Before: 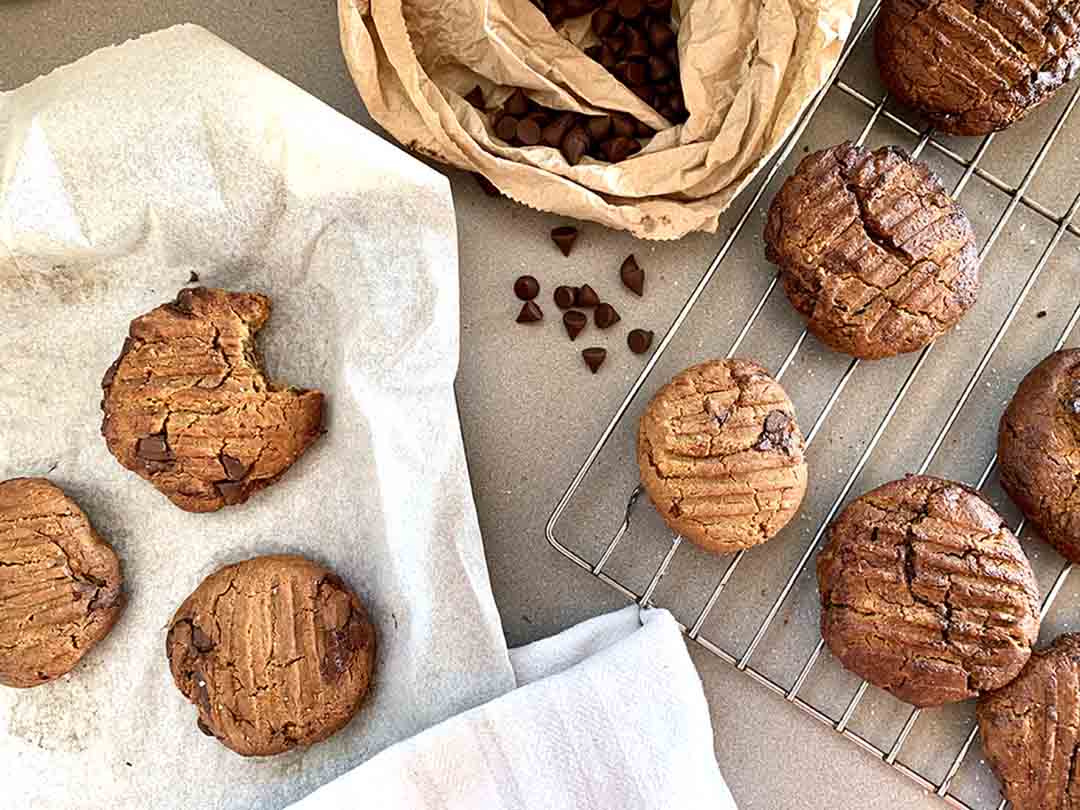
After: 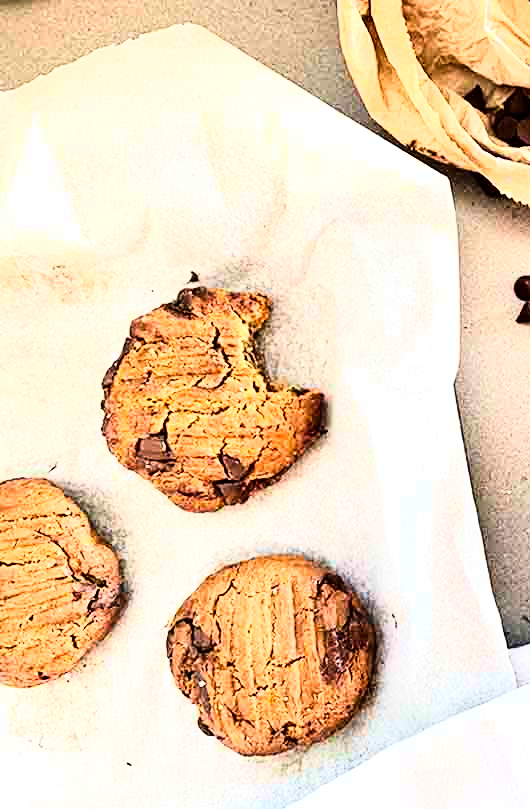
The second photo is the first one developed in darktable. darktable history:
rgb curve: curves: ch0 [(0, 0) (0.21, 0.15) (0.24, 0.21) (0.5, 0.75) (0.75, 0.96) (0.89, 0.99) (1, 1)]; ch1 [(0, 0.02) (0.21, 0.13) (0.25, 0.2) (0.5, 0.67) (0.75, 0.9) (0.89, 0.97) (1, 1)]; ch2 [(0, 0.02) (0.21, 0.13) (0.25, 0.2) (0.5, 0.67) (0.75, 0.9) (0.89, 0.97) (1, 1)], compensate middle gray true
local contrast: mode bilateral grid, contrast 10, coarseness 25, detail 110%, midtone range 0.2
crop and rotate: left 0%, top 0%, right 50.845%
